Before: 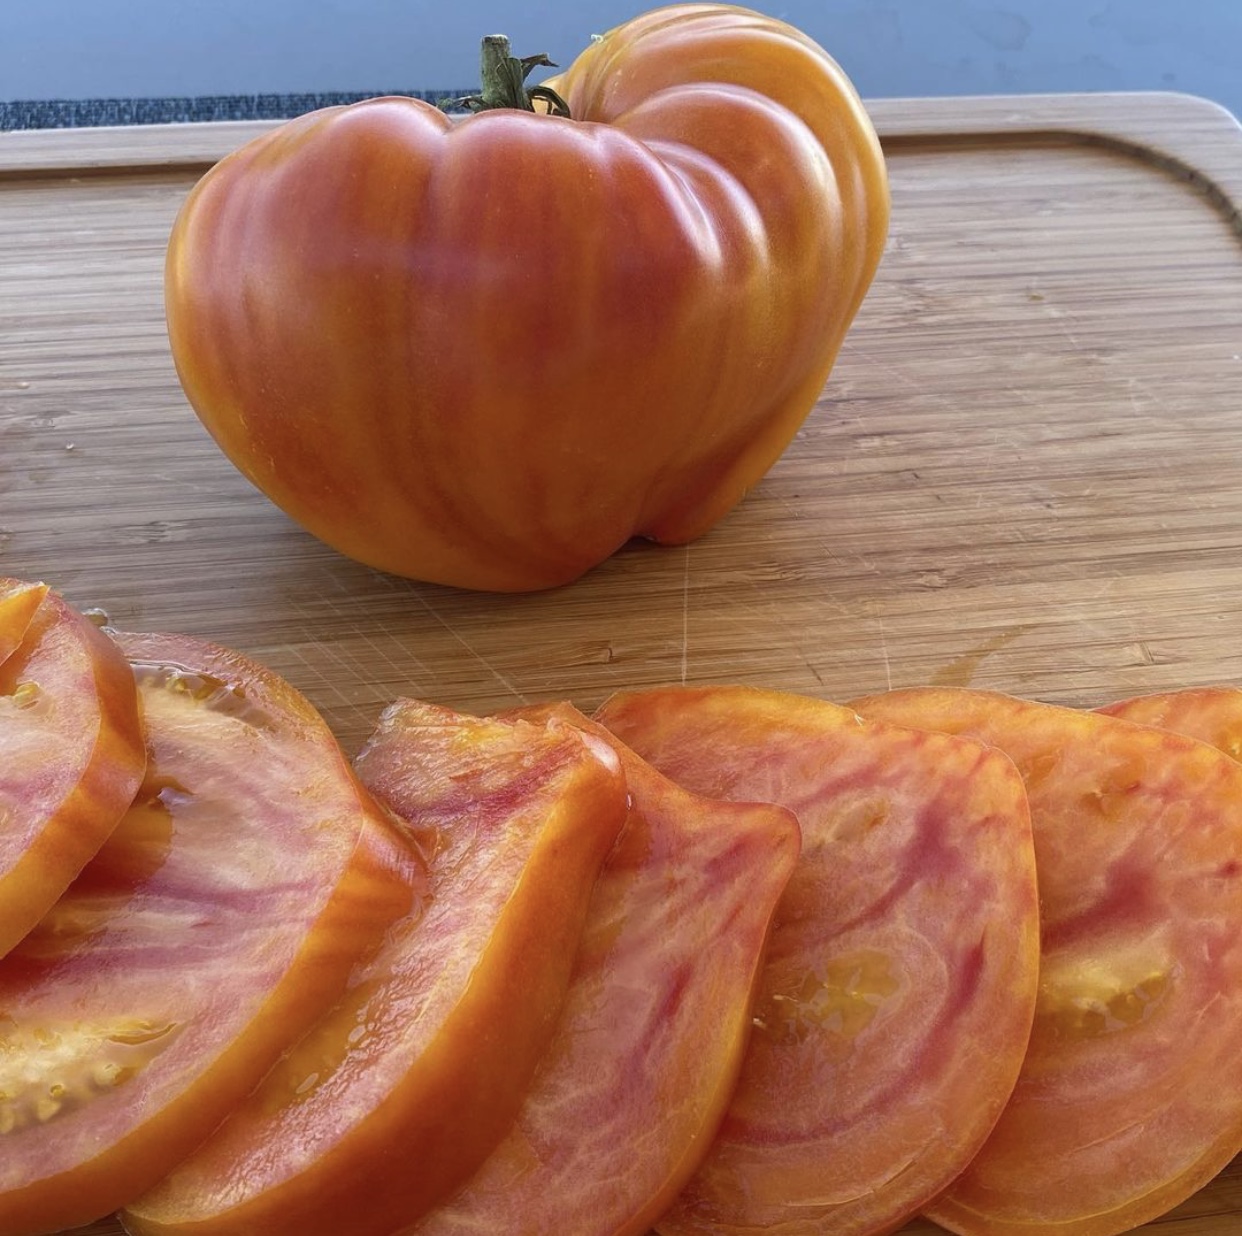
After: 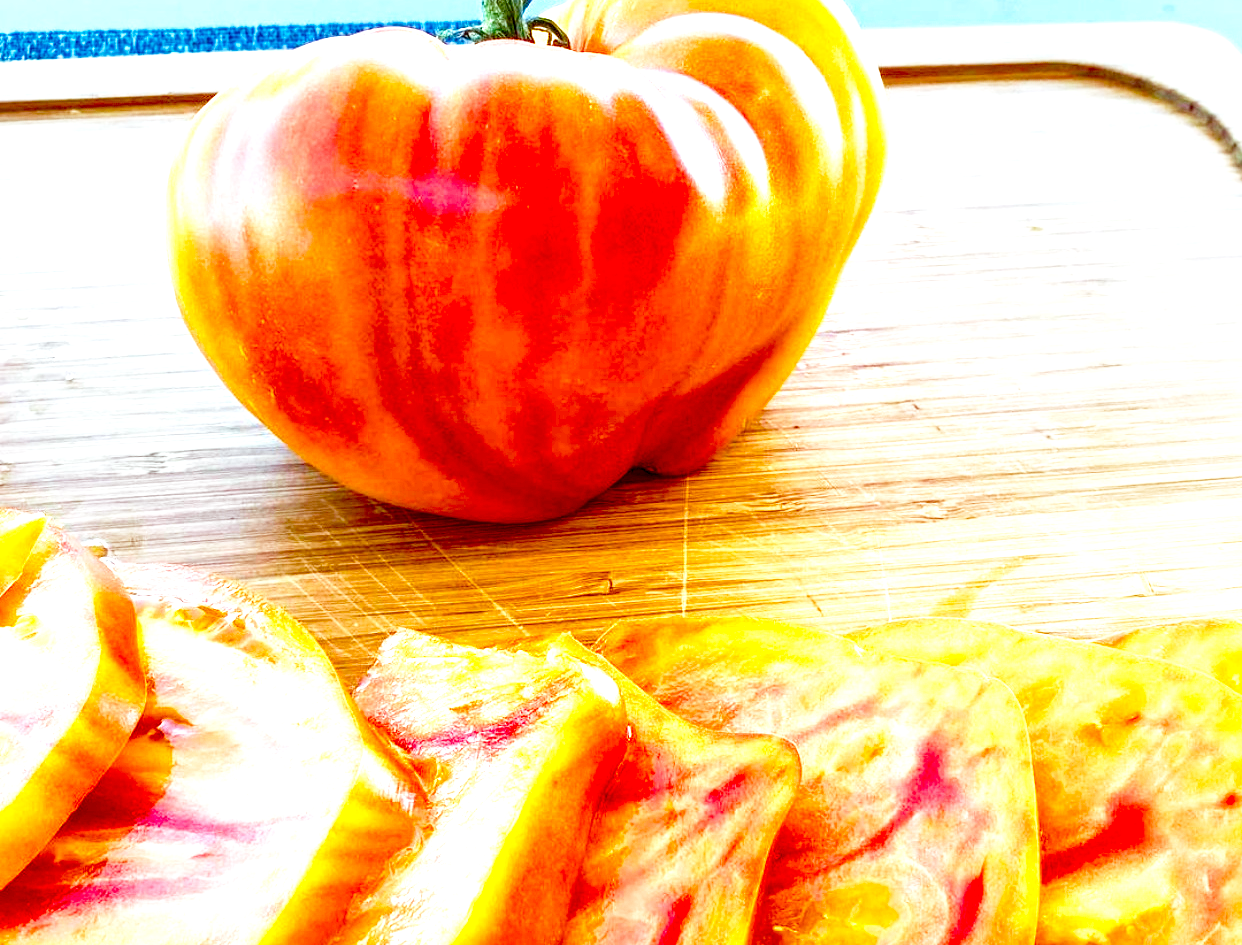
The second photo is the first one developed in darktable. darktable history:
local contrast: highlights 19%, detail 186%
color balance rgb: highlights gain › luminance 15.198%, highlights gain › chroma 3.87%, highlights gain › hue 209.03°, linear chroma grading › global chroma 15.186%, perceptual saturation grading › global saturation 20%, perceptual saturation grading › highlights -25.662%, perceptual saturation grading › shadows 49.944%
crop: top 5.588%, bottom 17.925%
contrast brightness saturation: brightness -0.021, saturation 0.353
exposure: black level correction 0, exposure 1.2 EV, compensate highlight preservation false
base curve: curves: ch0 [(0, 0) (0.028, 0.03) (0.121, 0.232) (0.46, 0.748) (0.859, 0.968) (1, 1)], preserve colors none
